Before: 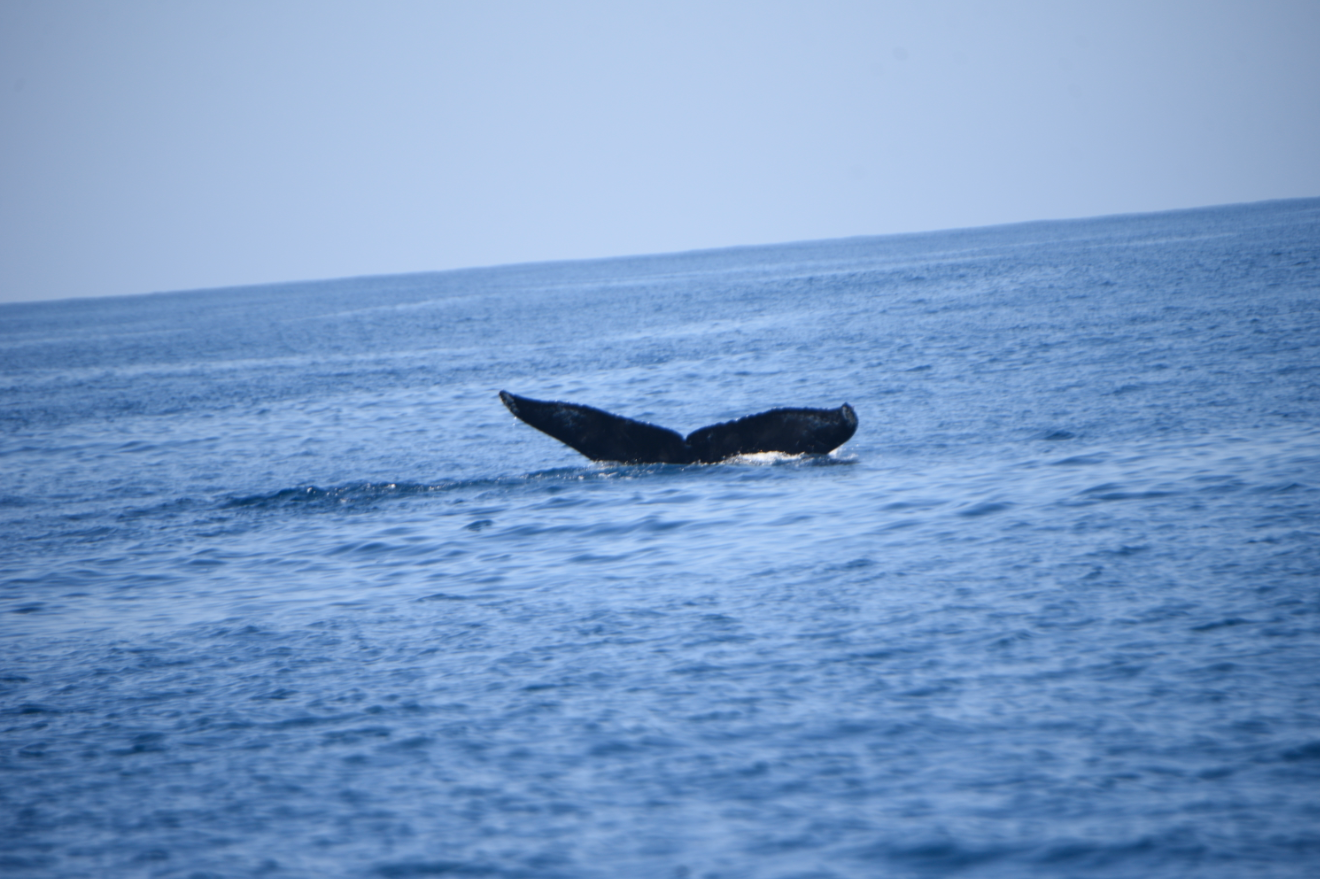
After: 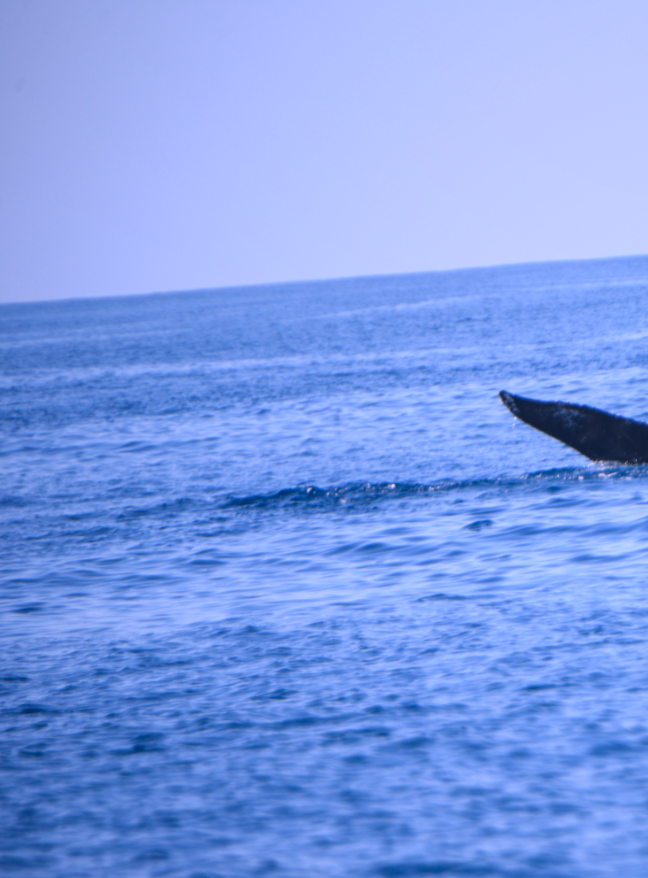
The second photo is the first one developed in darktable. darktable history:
white balance: red 1.066, blue 1.119
local contrast: detail 130%
contrast brightness saturation: contrast -0.1, brightness 0.05, saturation 0.08
crop and rotate: left 0%, top 0%, right 50.845%
